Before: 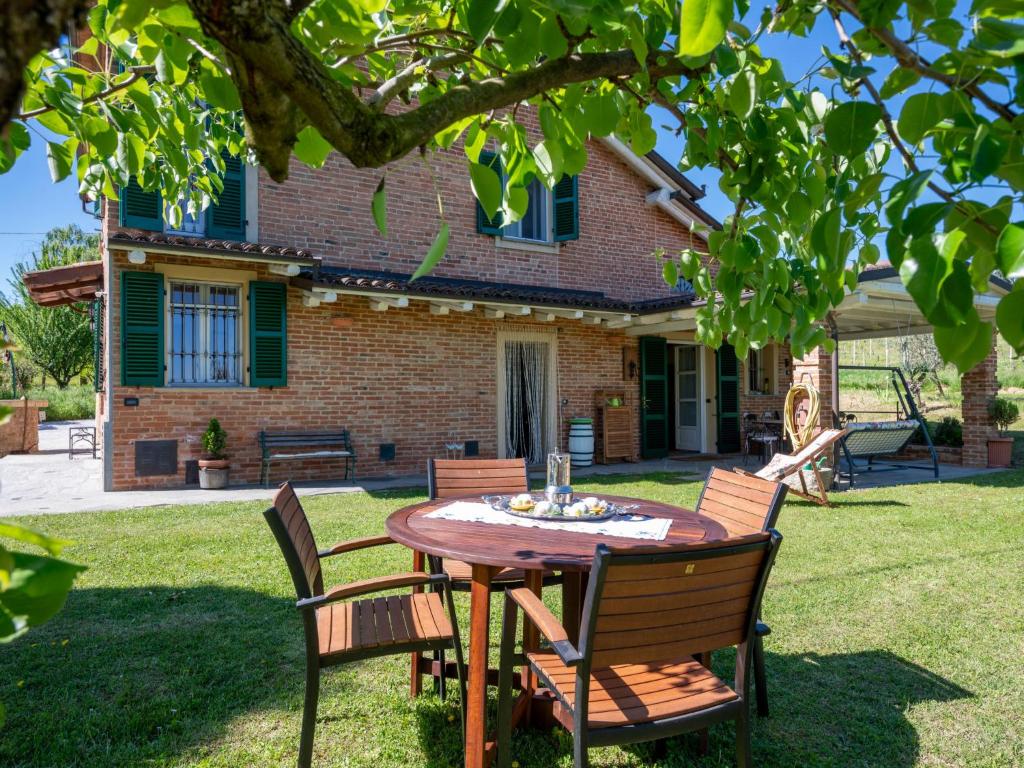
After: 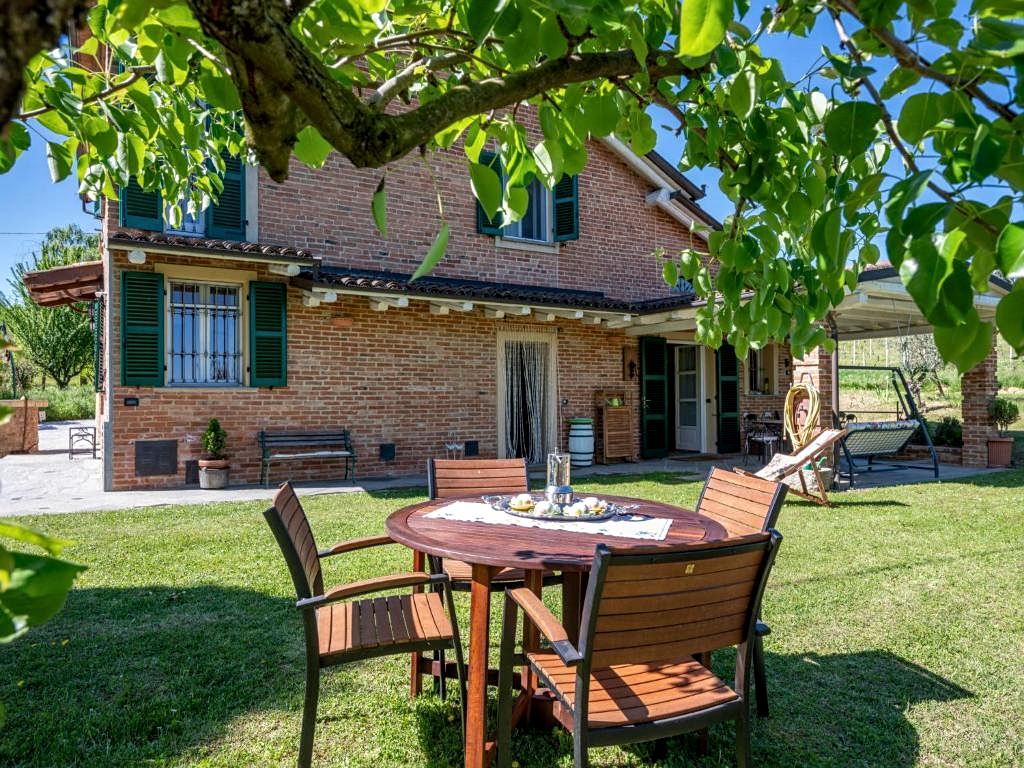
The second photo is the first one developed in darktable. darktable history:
local contrast: on, module defaults
sharpen: amount 0.2
tone equalizer: on, module defaults
